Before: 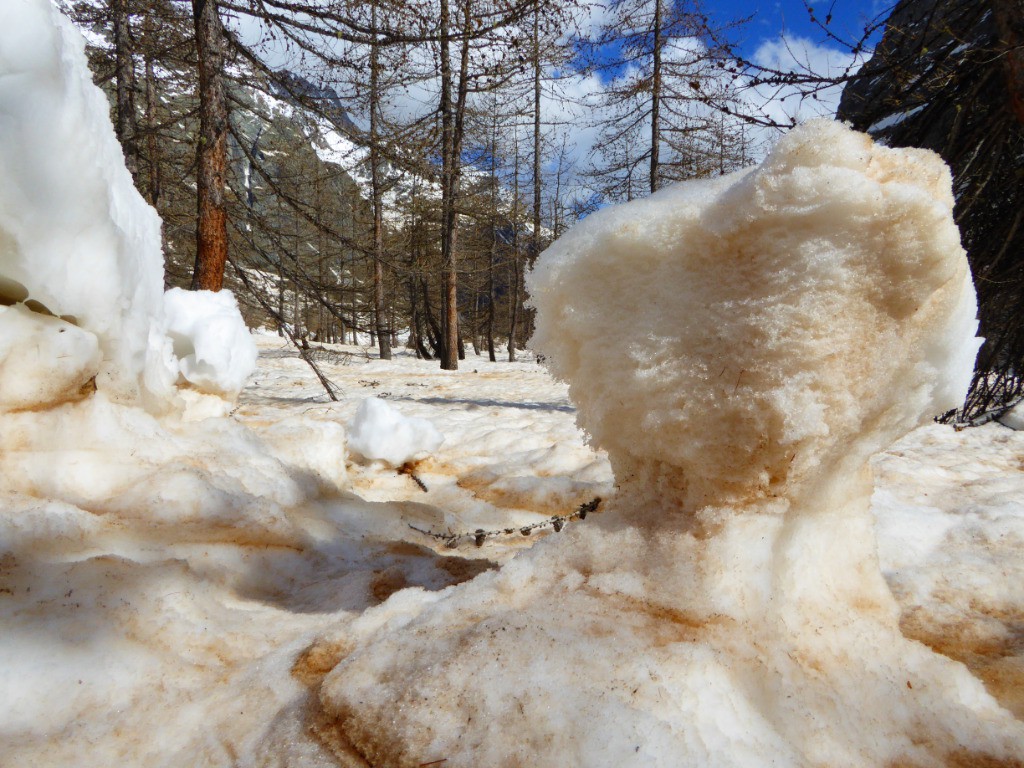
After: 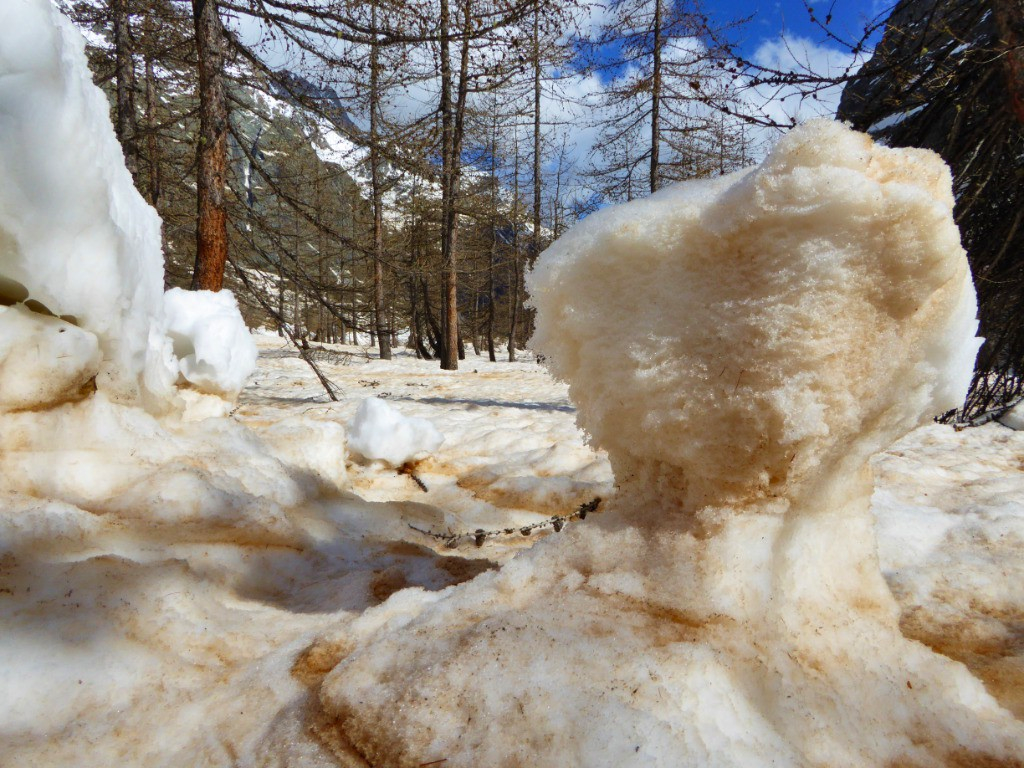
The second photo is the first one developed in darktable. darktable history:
velvia: strength 15%
shadows and highlights: shadows 53, soften with gaussian
